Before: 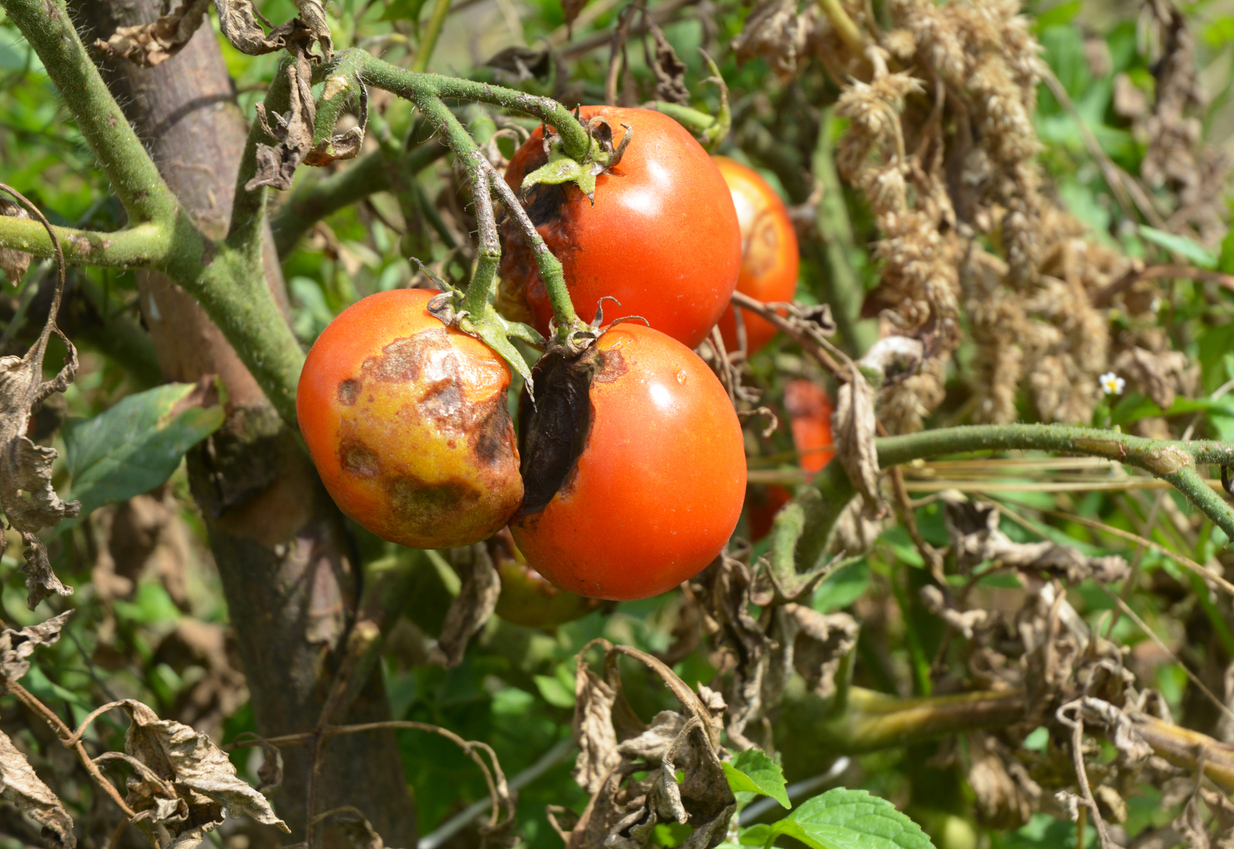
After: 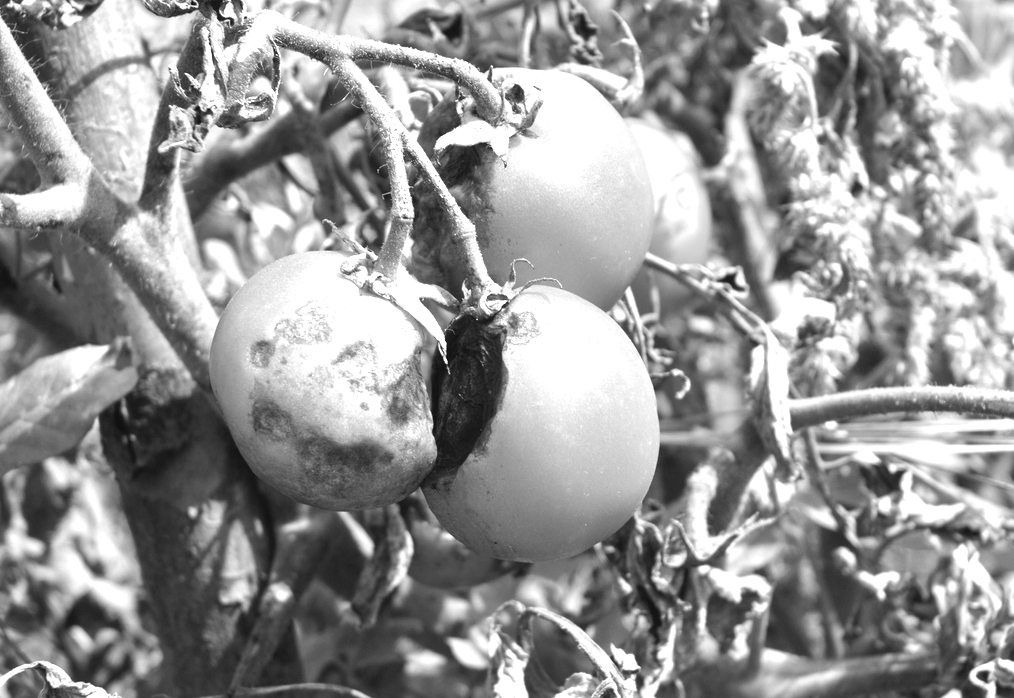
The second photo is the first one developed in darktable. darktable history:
levels: levels [0, 0.352, 0.703]
white balance: red 0.967, blue 1.049
crop and rotate: left 7.196%, top 4.574%, right 10.605%, bottom 13.178%
monochrome: on, module defaults
